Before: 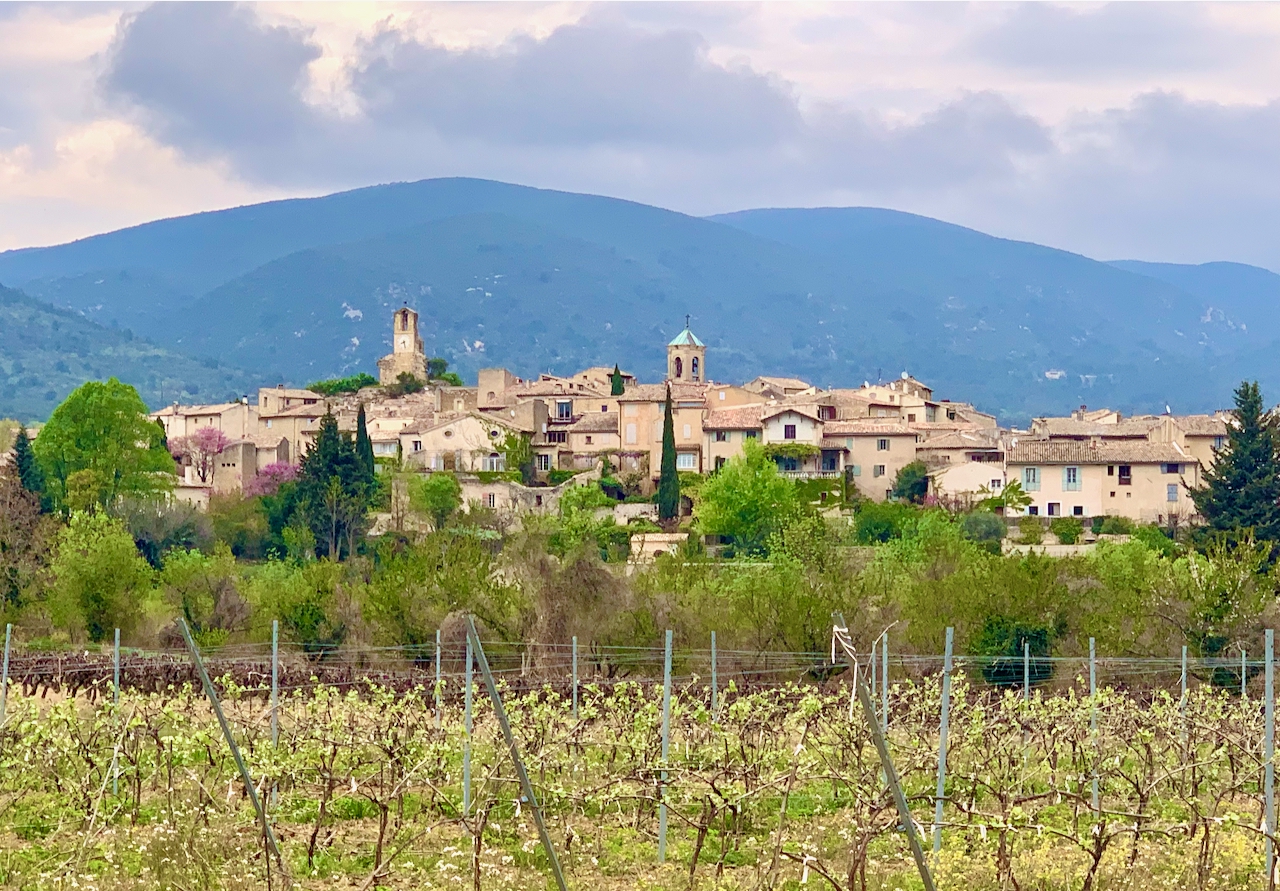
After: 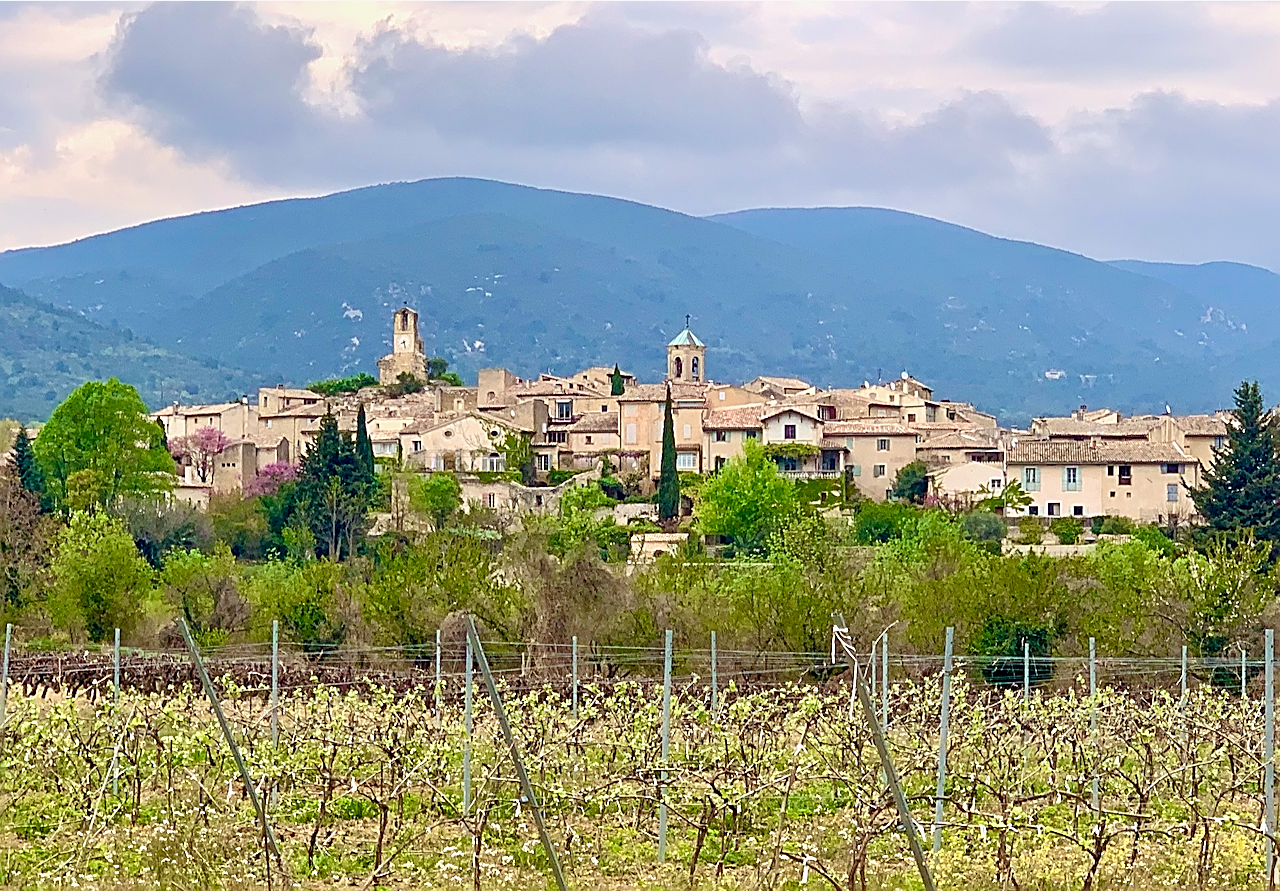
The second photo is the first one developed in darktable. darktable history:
sharpen: amount 0.907
